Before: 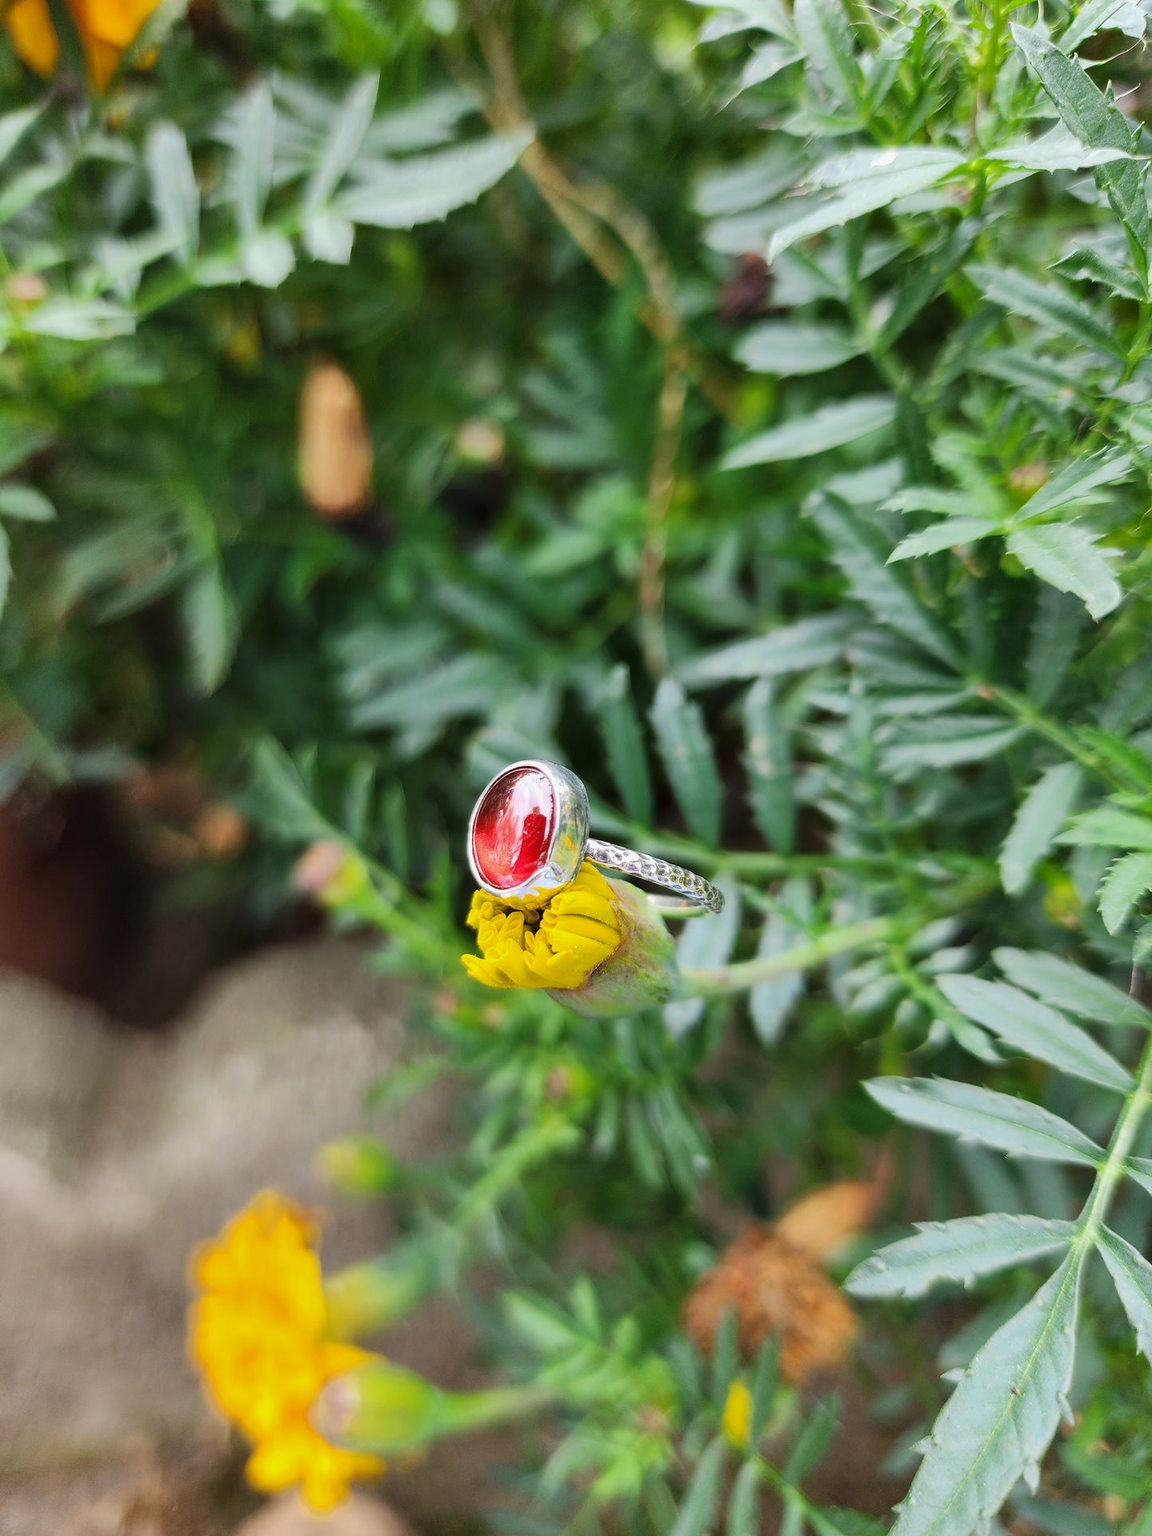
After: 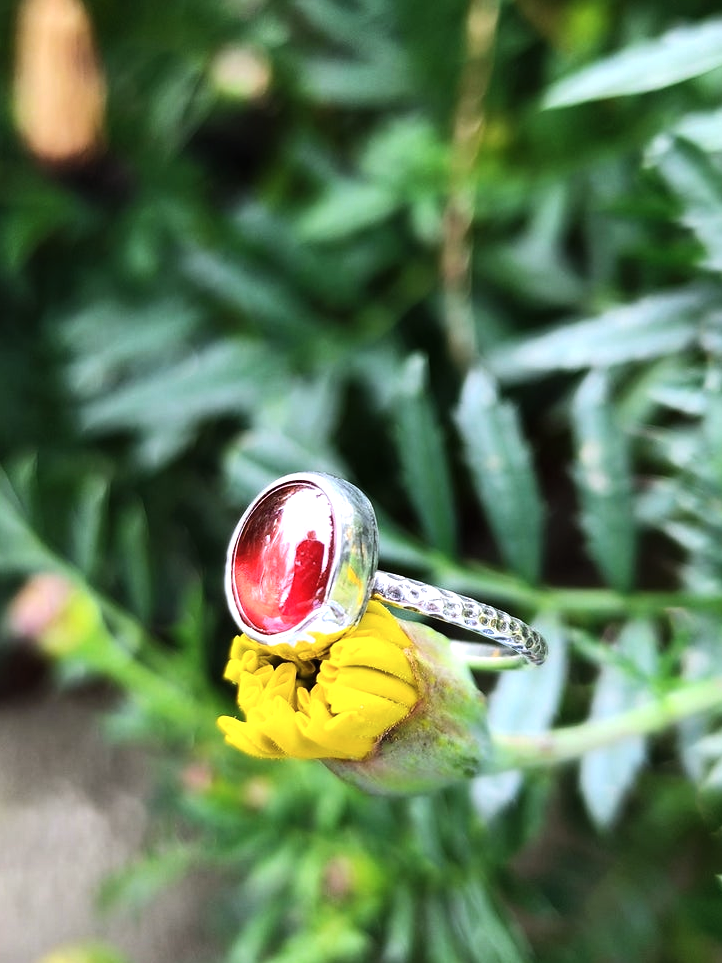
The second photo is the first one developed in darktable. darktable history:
crop: left 25%, top 25%, right 25%, bottom 25%
color calibration: illuminant as shot in camera, x 0.358, y 0.373, temperature 4628.91 K
color balance rgb: linear chroma grading › global chroma -0.67%, saturation formula JzAzBz (2021)
tone equalizer: -8 EV -0.75 EV, -7 EV -0.7 EV, -6 EV -0.6 EV, -5 EV -0.4 EV, -3 EV 0.4 EV, -2 EV 0.6 EV, -1 EV 0.7 EV, +0 EV 0.75 EV, edges refinement/feathering 500, mask exposure compensation -1.57 EV, preserve details no
